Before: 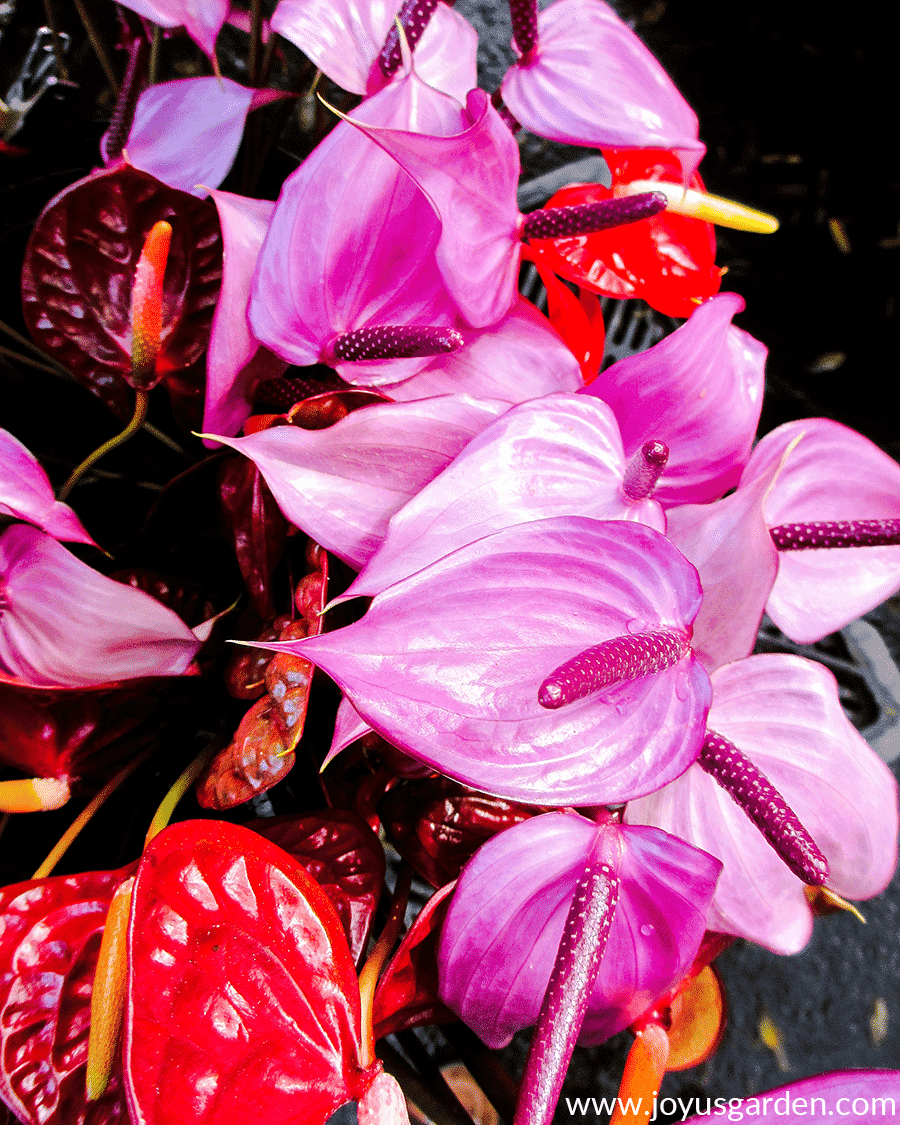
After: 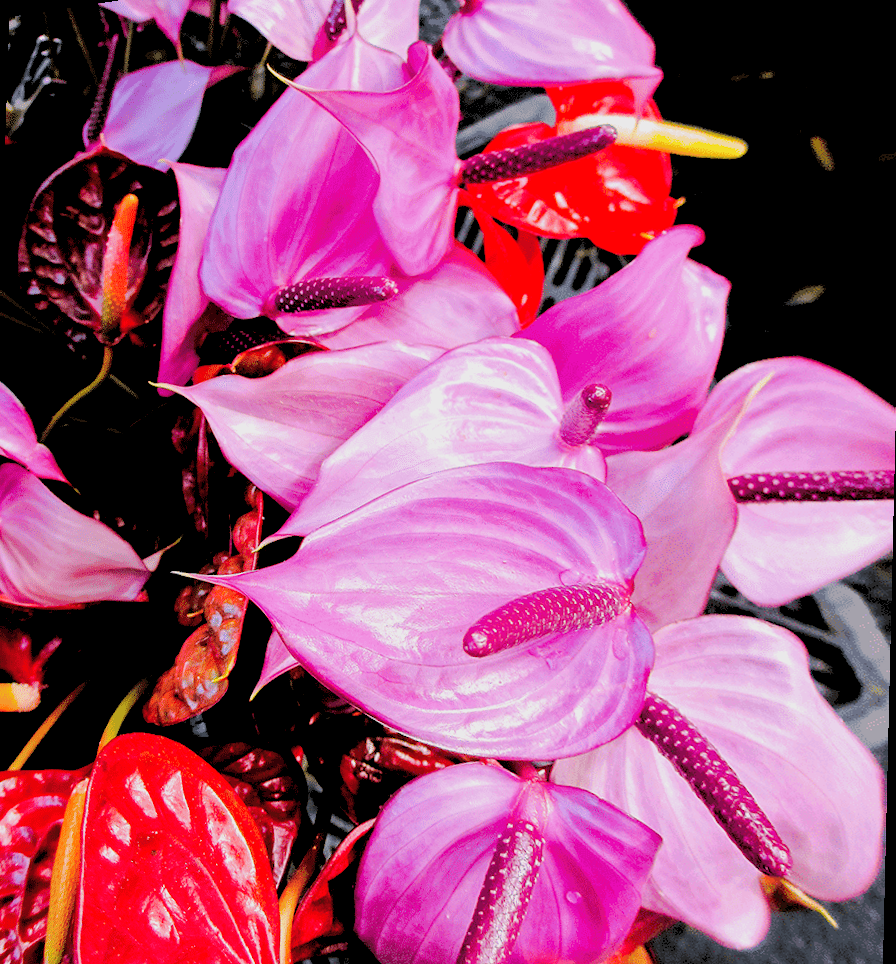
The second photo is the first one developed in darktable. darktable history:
rgb levels: preserve colors sum RGB, levels [[0.038, 0.433, 0.934], [0, 0.5, 1], [0, 0.5, 1]]
rotate and perspective: rotation 1.69°, lens shift (vertical) -0.023, lens shift (horizontal) -0.291, crop left 0.025, crop right 0.988, crop top 0.092, crop bottom 0.842
